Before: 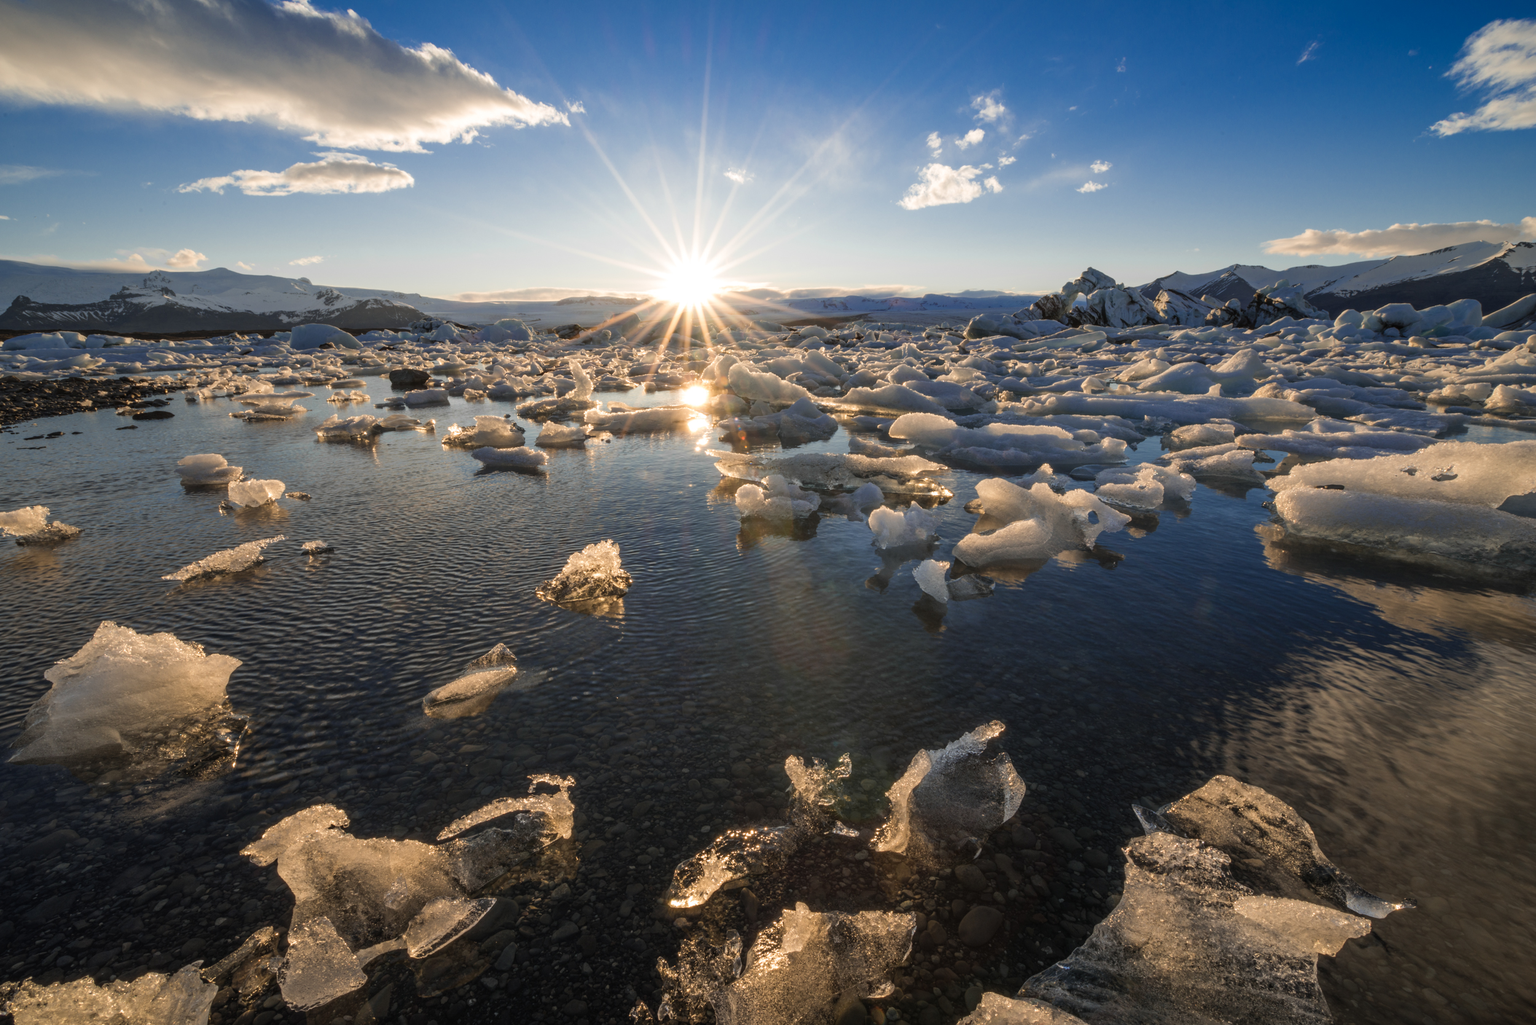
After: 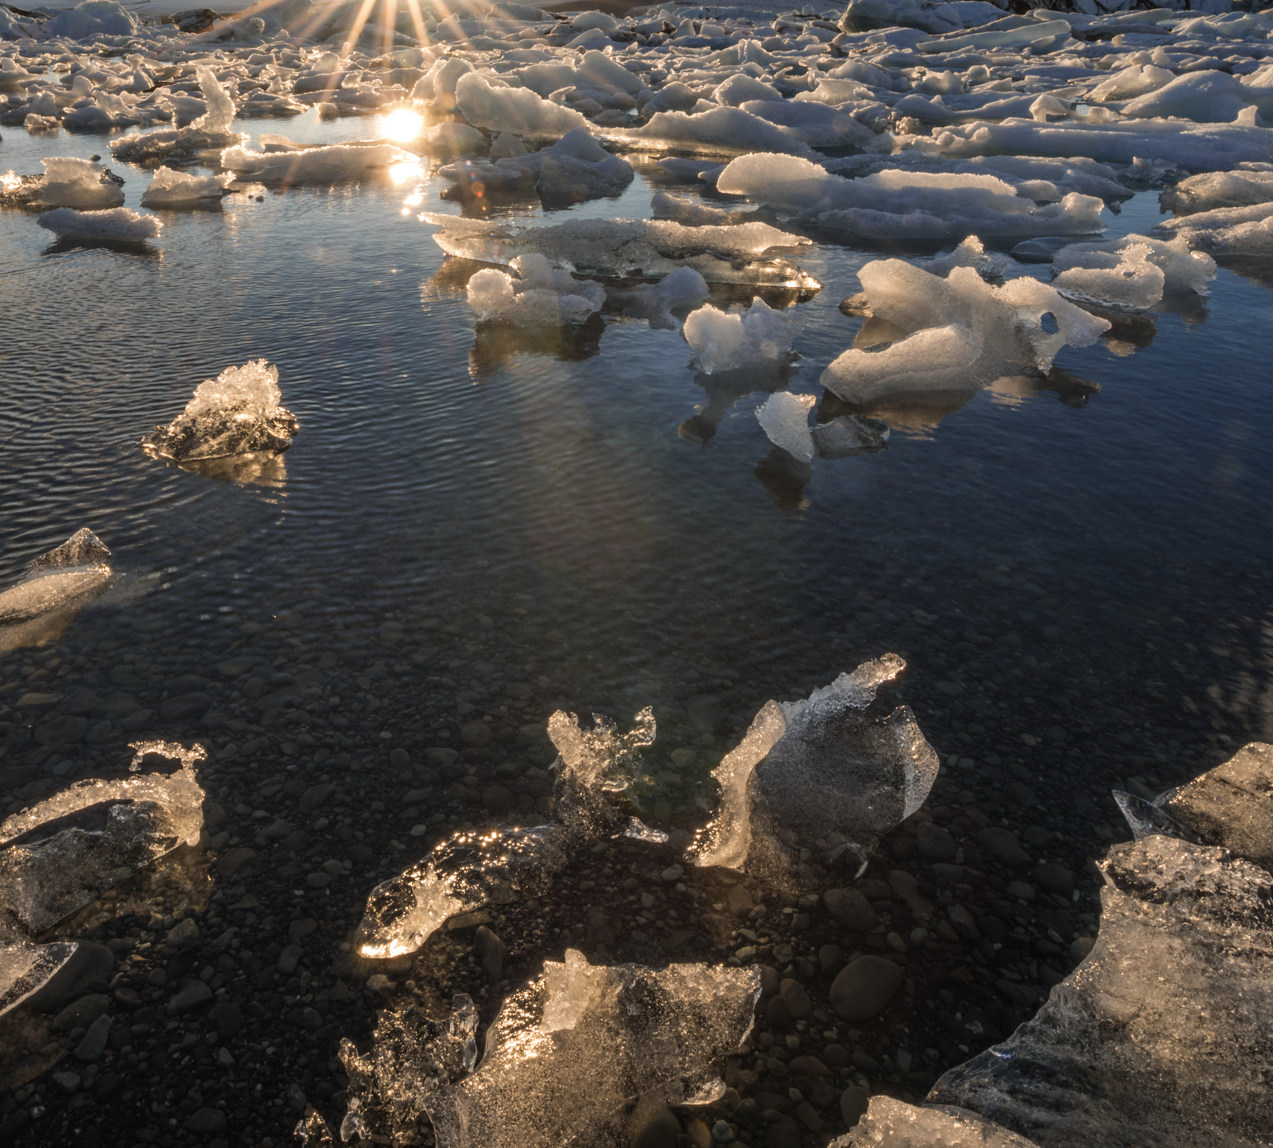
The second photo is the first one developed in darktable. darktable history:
color correction: saturation 0.85
crop and rotate: left 29.237%, top 31.152%, right 19.807%
